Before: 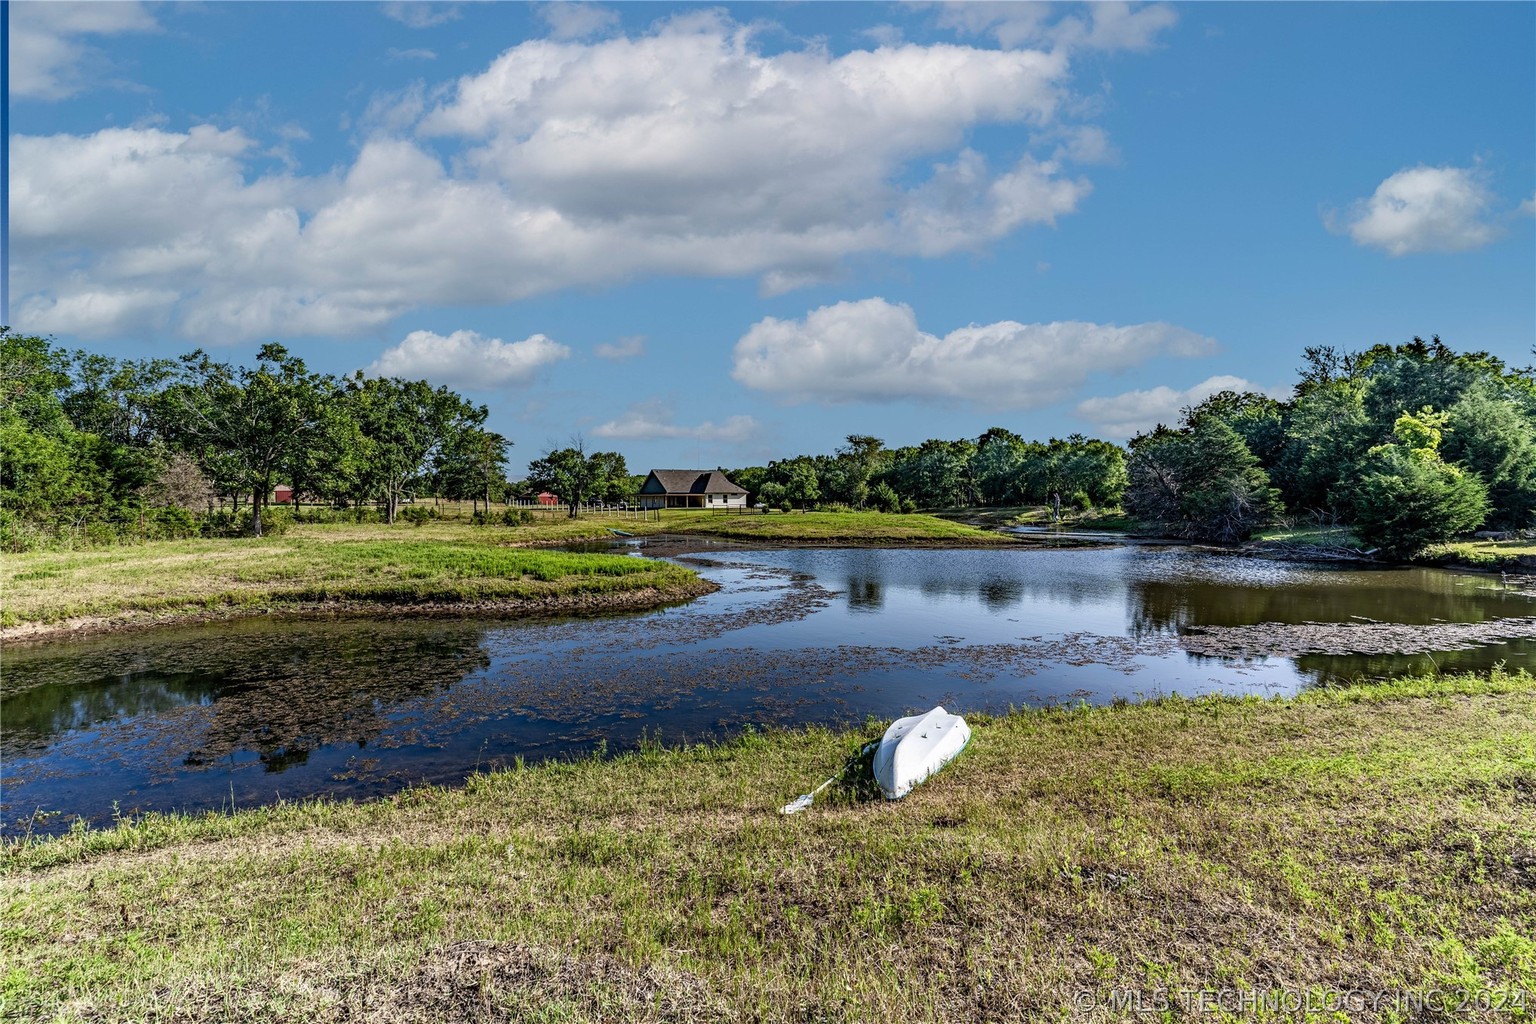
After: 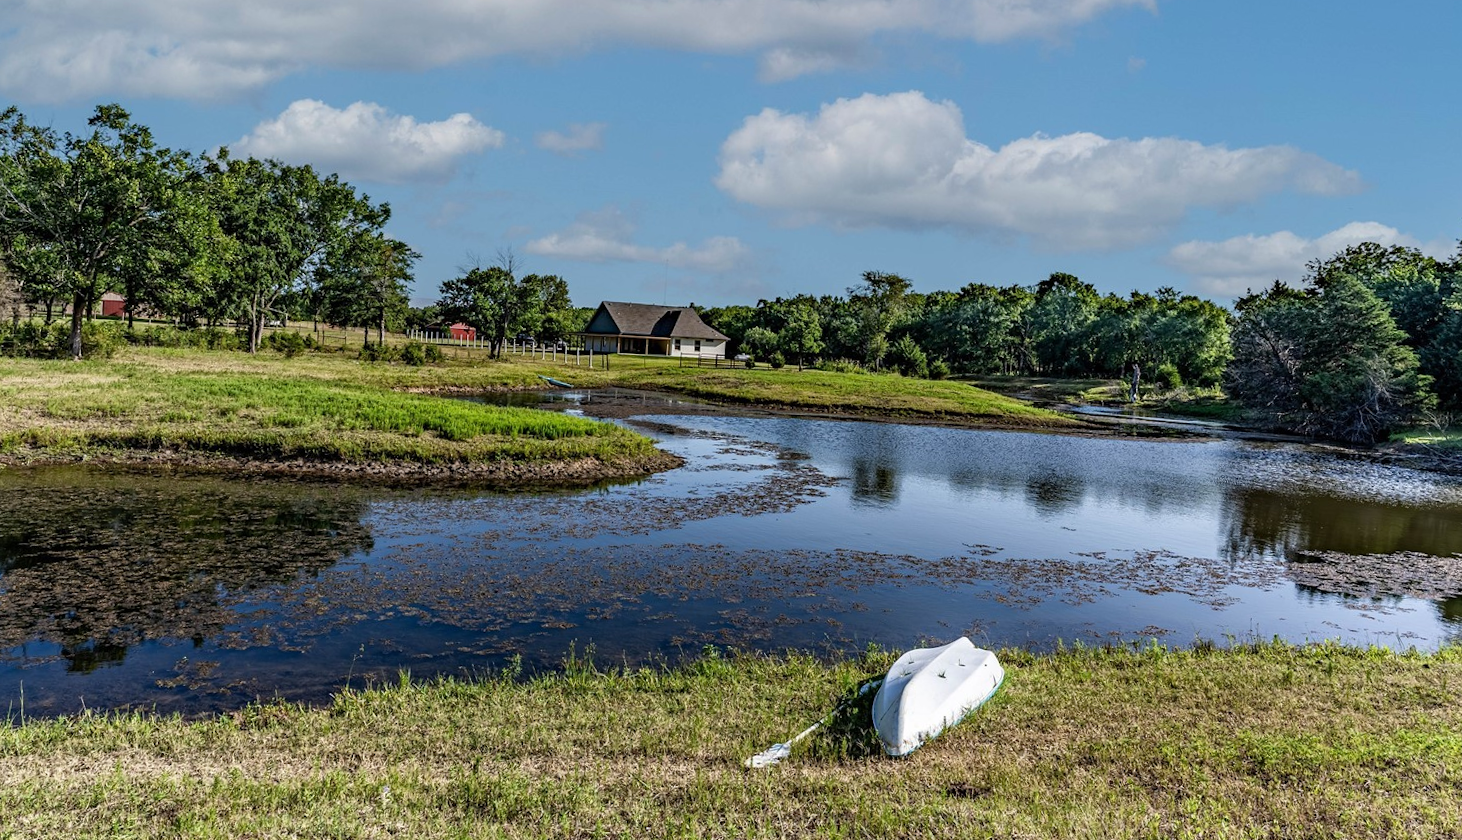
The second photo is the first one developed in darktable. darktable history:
crop and rotate: angle -3.39°, left 9.837%, top 20.695%, right 12.09%, bottom 11.995%
